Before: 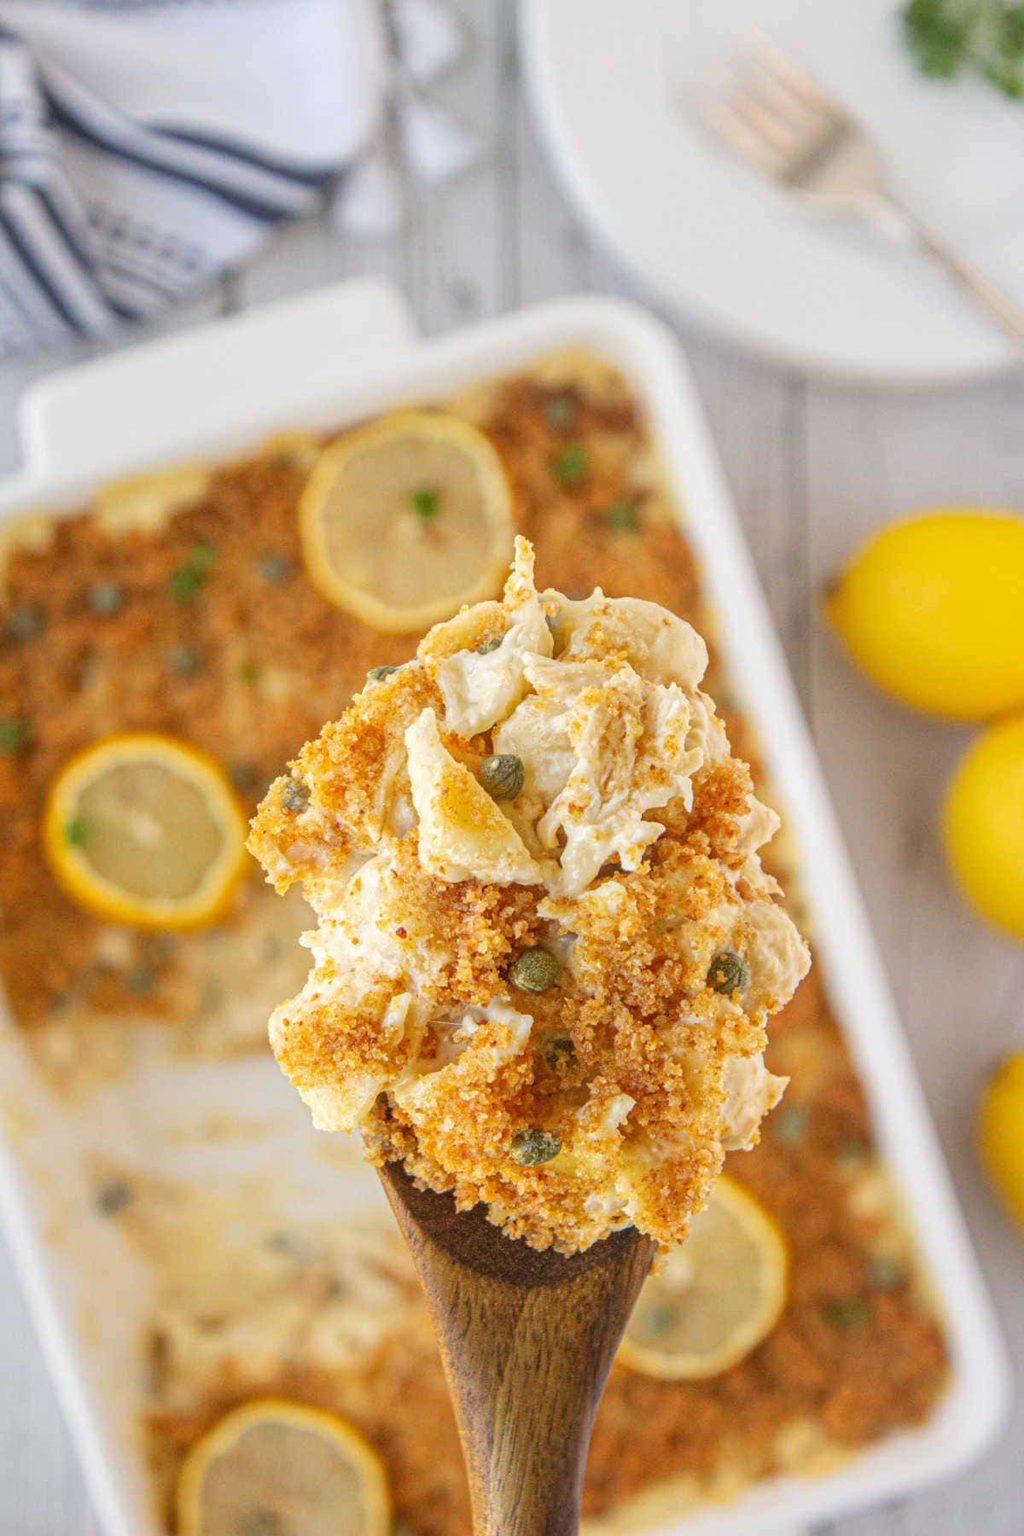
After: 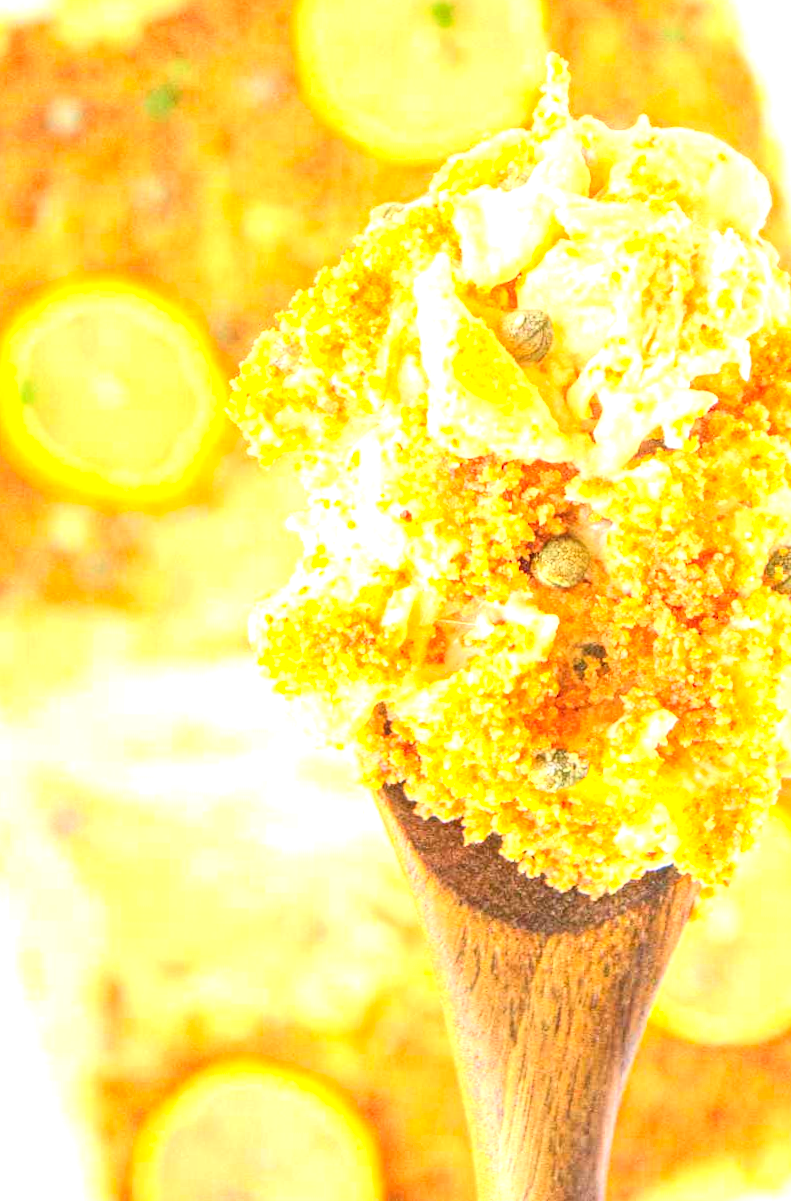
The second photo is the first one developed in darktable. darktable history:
exposure: black level correction 0, exposure 1.74 EV, compensate exposure bias true, compensate highlight preservation false
crop and rotate: angle -0.98°, left 3.954%, top 31.531%, right 28.409%
contrast brightness saturation: contrast 0.197, brightness 0.163, saturation 0.223
